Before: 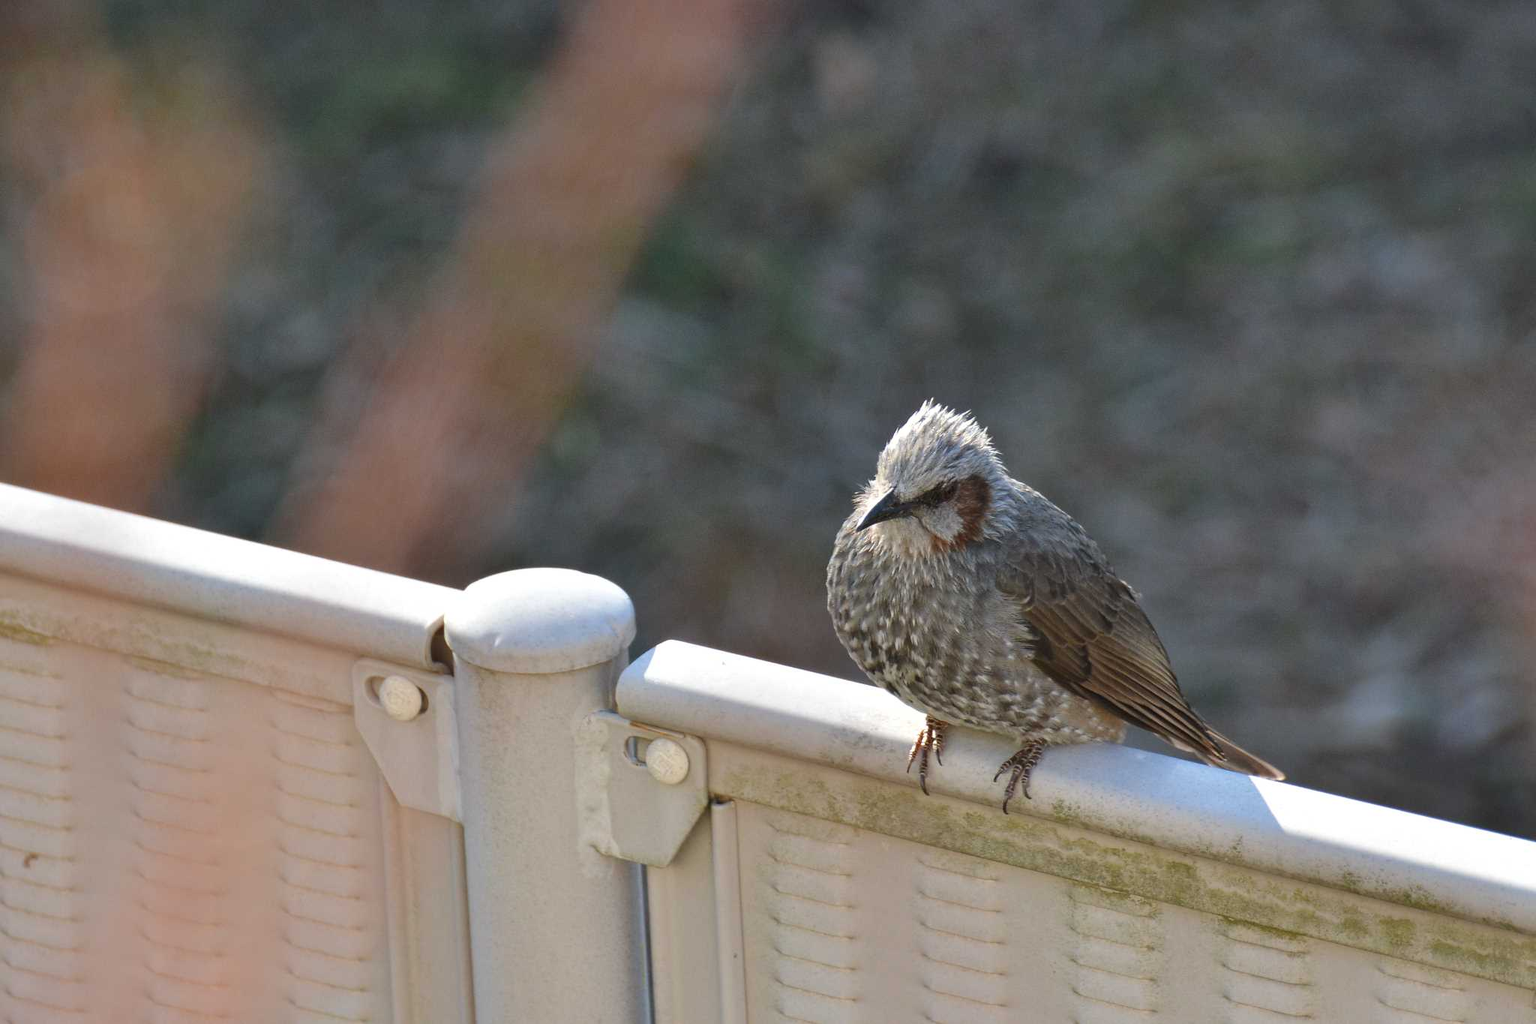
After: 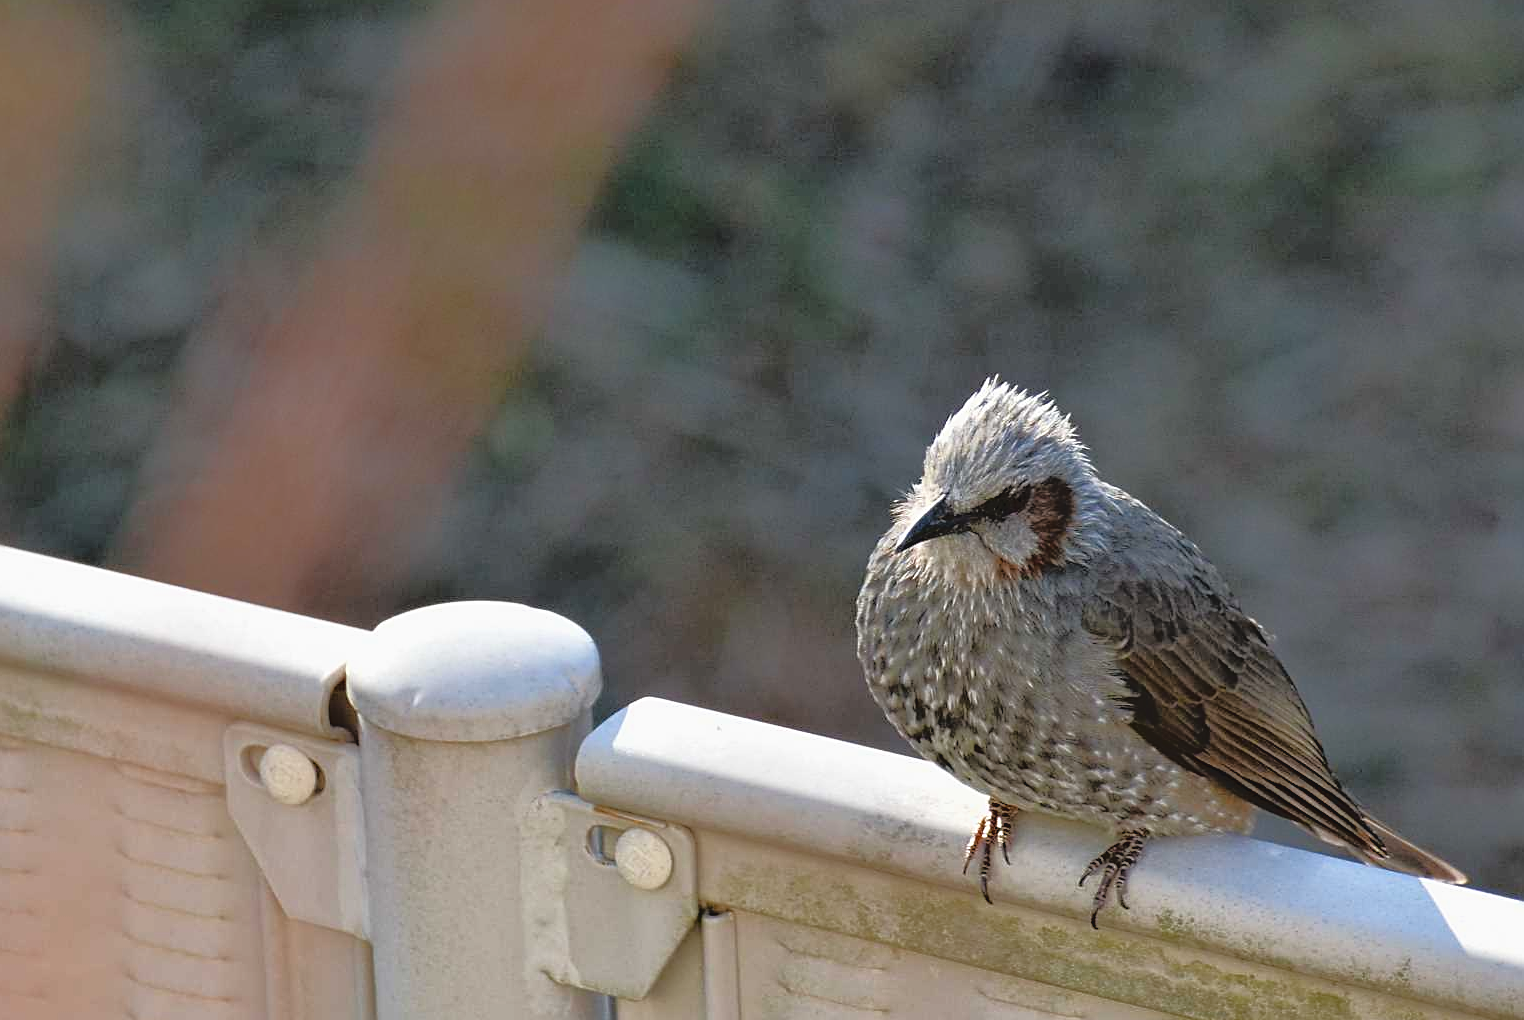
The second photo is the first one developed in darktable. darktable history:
sharpen: on, module defaults
crop and rotate: left 12.026%, top 11.47%, right 13.513%, bottom 13.805%
color balance rgb: global offset › luminance 0.474%, perceptual saturation grading › global saturation 0.944%, perceptual saturation grading › highlights -18.451%, perceptual saturation grading › mid-tones 6.834%, perceptual saturation grading › shadows 27.151%, global vibrance 14.62%
tone equalizer: -8 EV -1.86 EV, -7 EV -1.13 EV, -6 EV -1.62 EV, edges refinement/feathering 500, mask exposure compensation -1.57 EV, preserve details no
